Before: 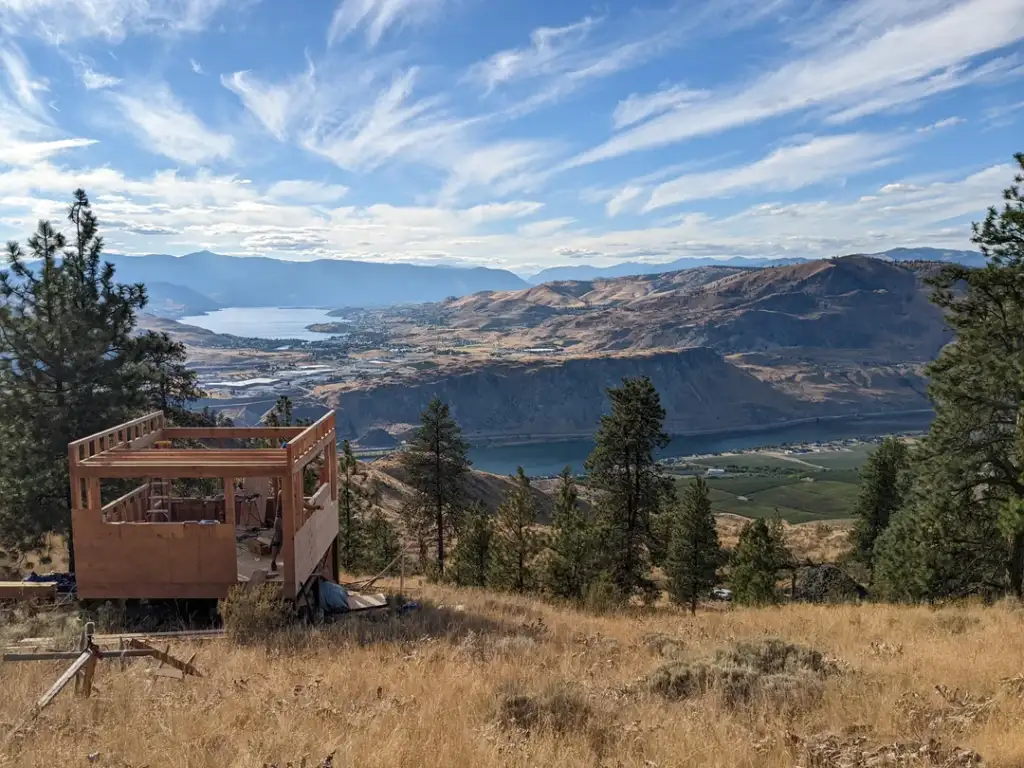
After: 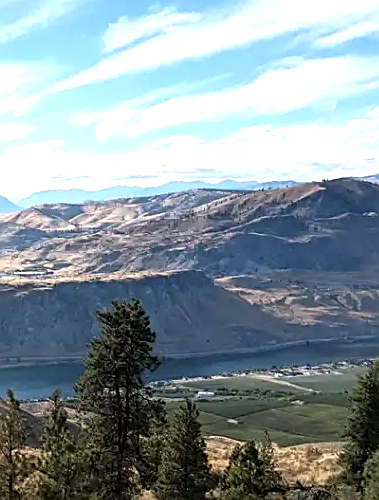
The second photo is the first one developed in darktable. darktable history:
crop and rotate: left 49.83%, top 10.108%, right 13.088%, bottom 24.786%
tone equalizer: -8 EV -1.05 EV, -7 EV -1.03 EV, -6 EV -0.829 EV, -5 EV -0.617 EV, -3 EV 0.546 EV, -2 EV 0.882 EV, -1 EV 0.989 EV, +0 EV 1.08 EV
exposure: compensate highlight preservation false
sharpen: on, module defaults
